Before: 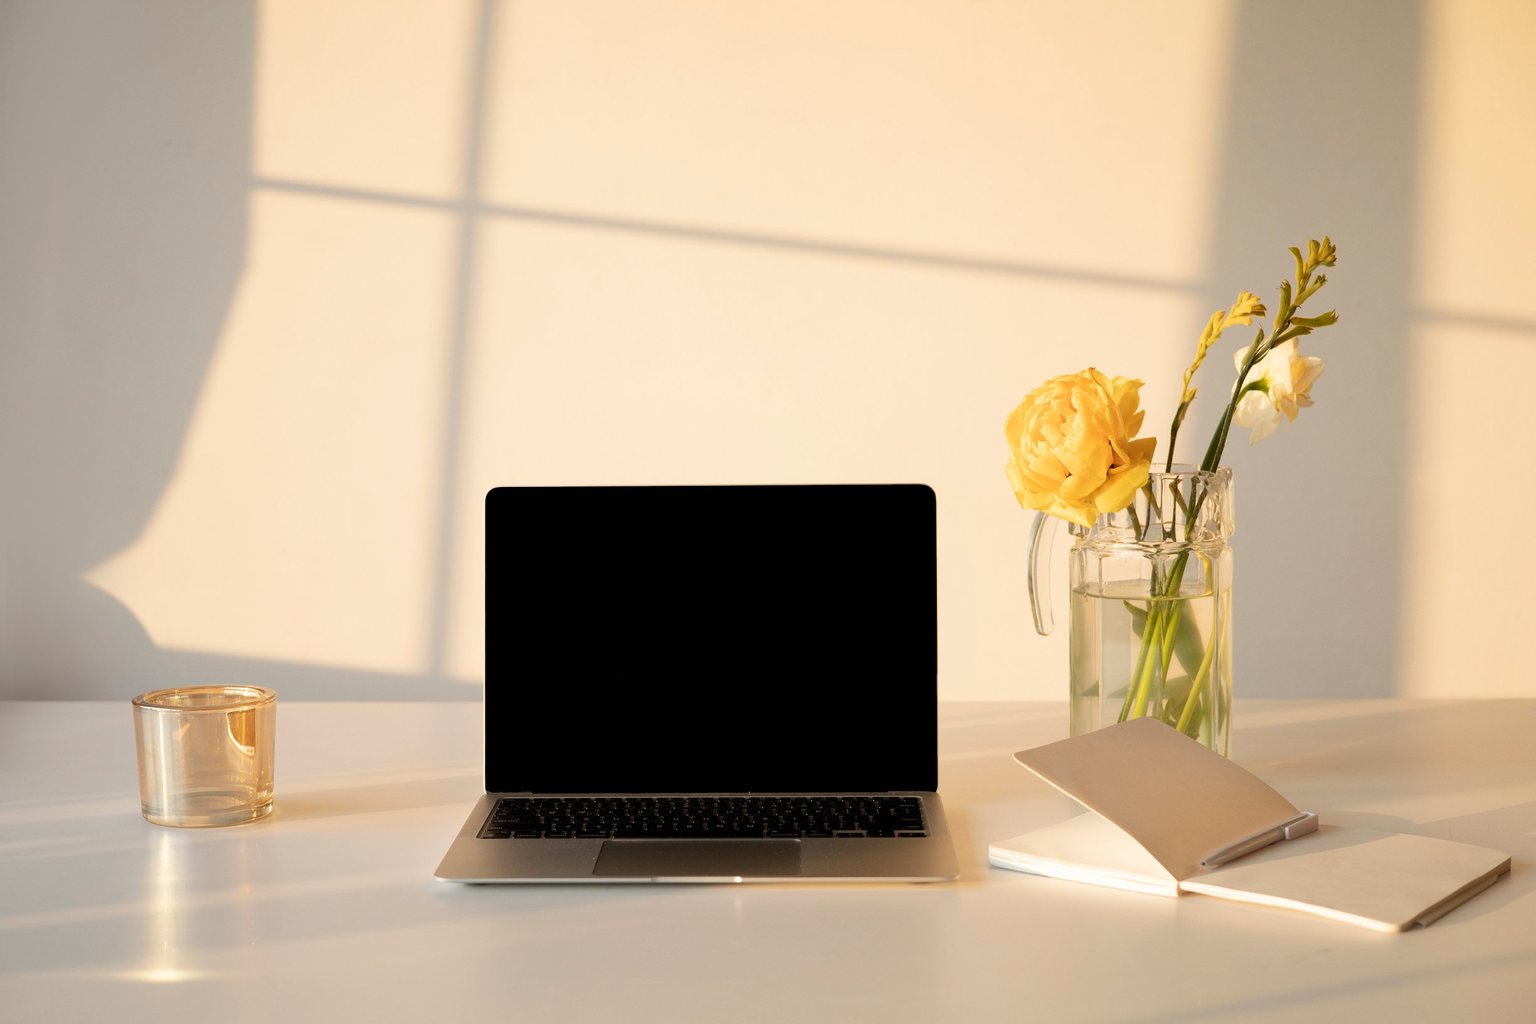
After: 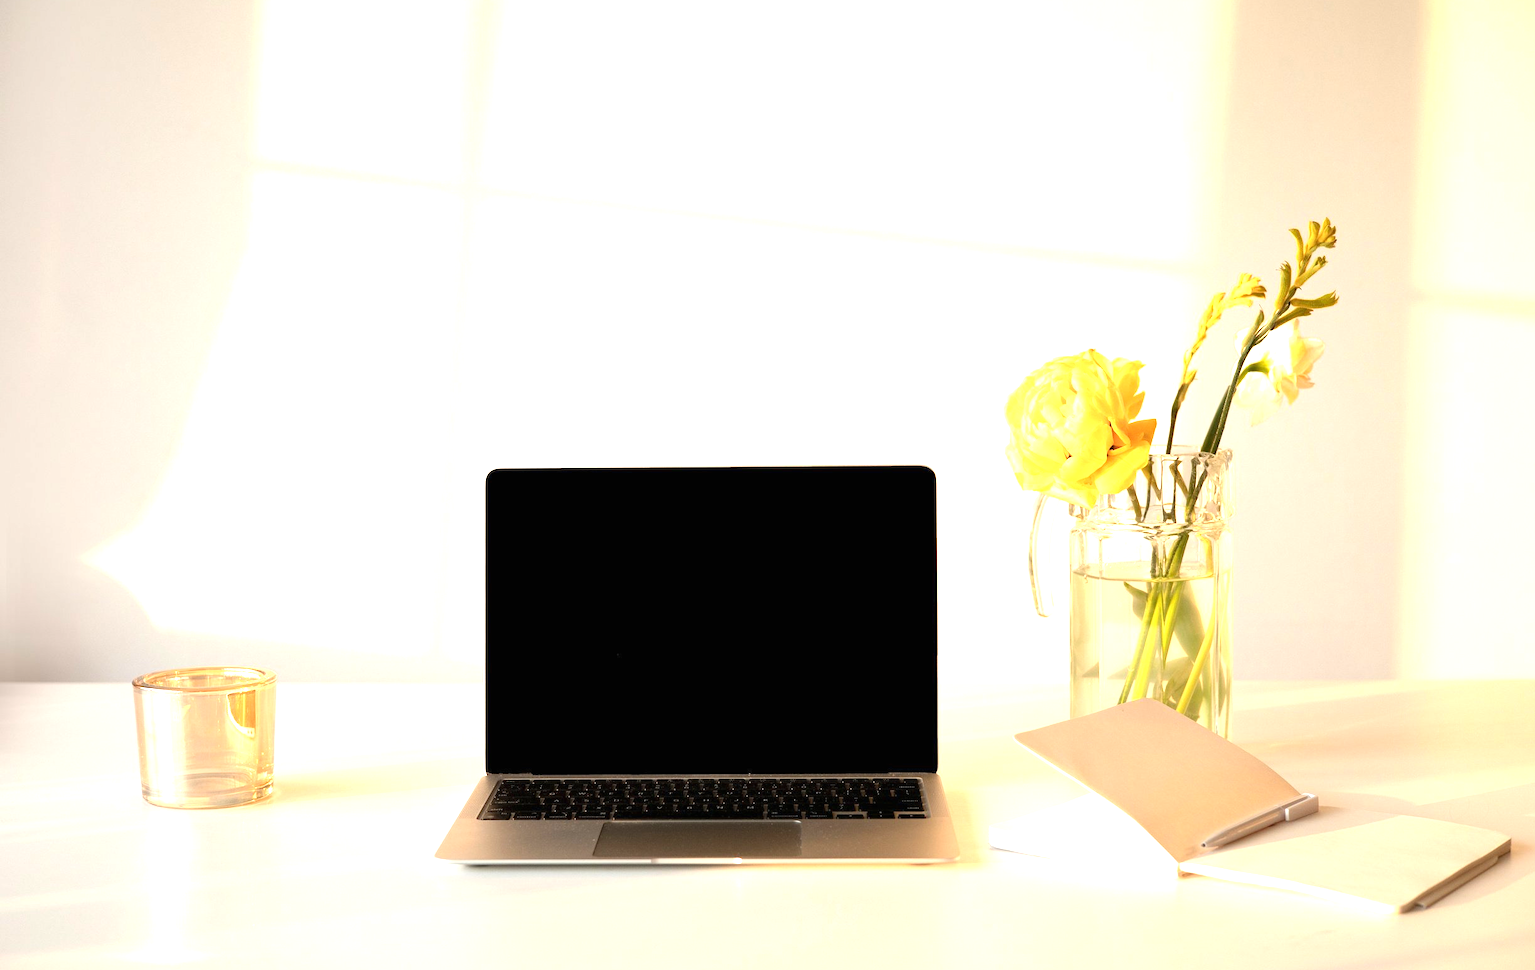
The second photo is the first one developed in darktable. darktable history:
exposure: black level correction 0, exposure 1.199 EV, compensate exposure bias true, compensate highlight preservation false
crop and rotate: top 1.892%, bottom 3.282%
